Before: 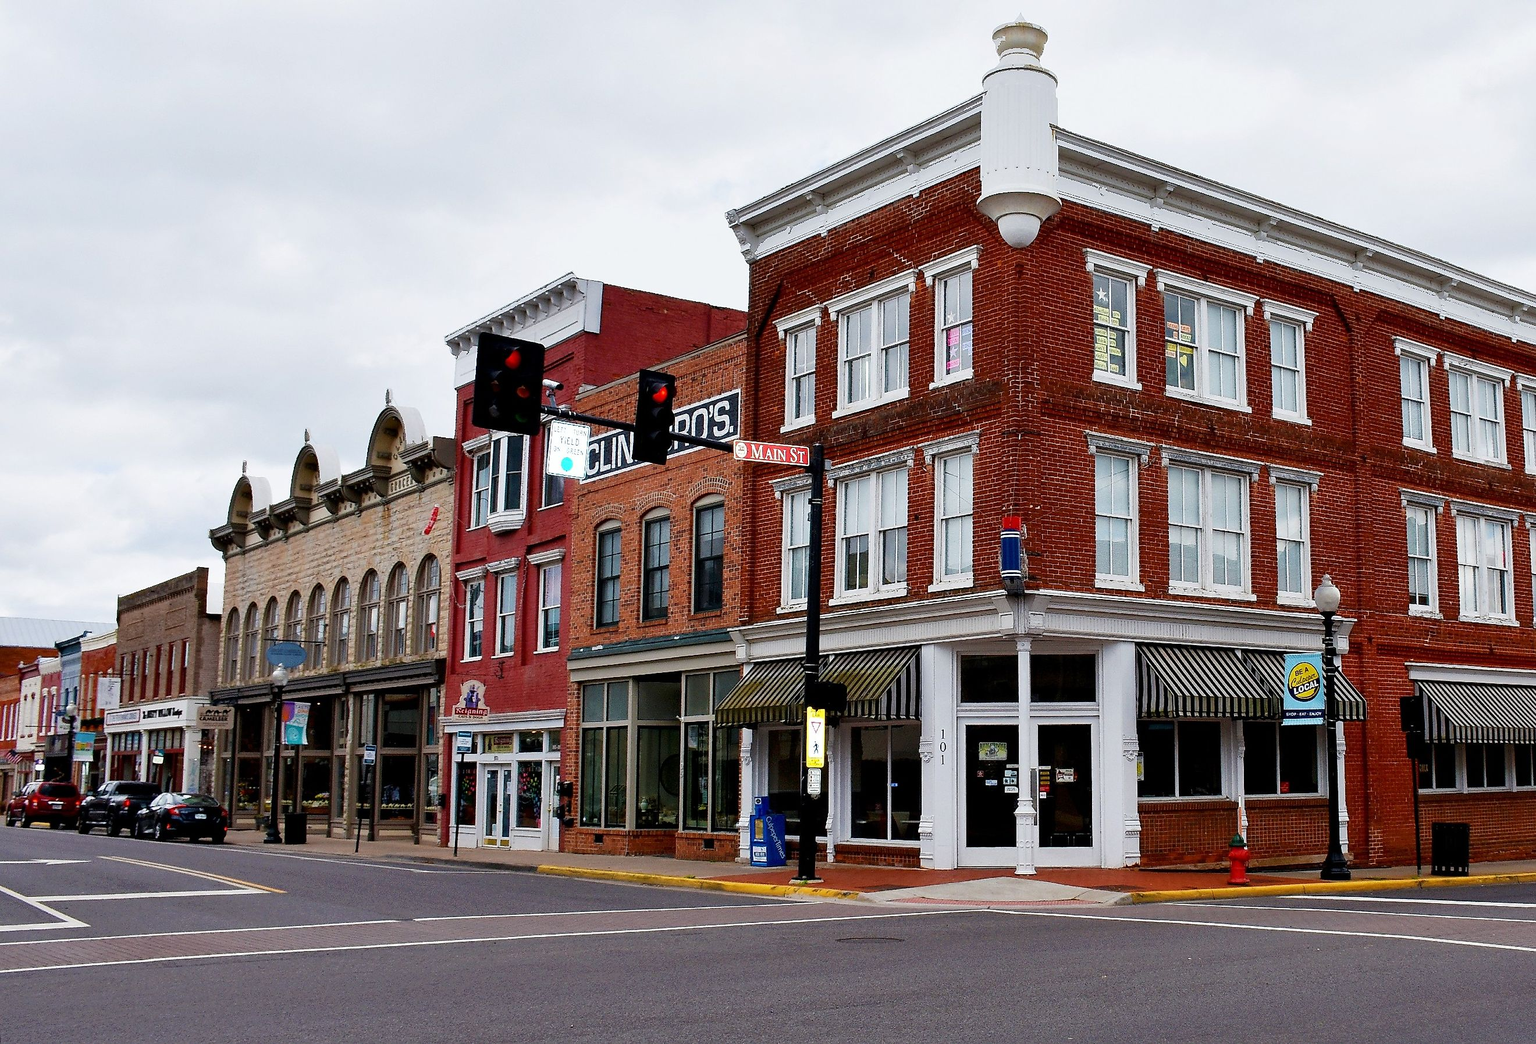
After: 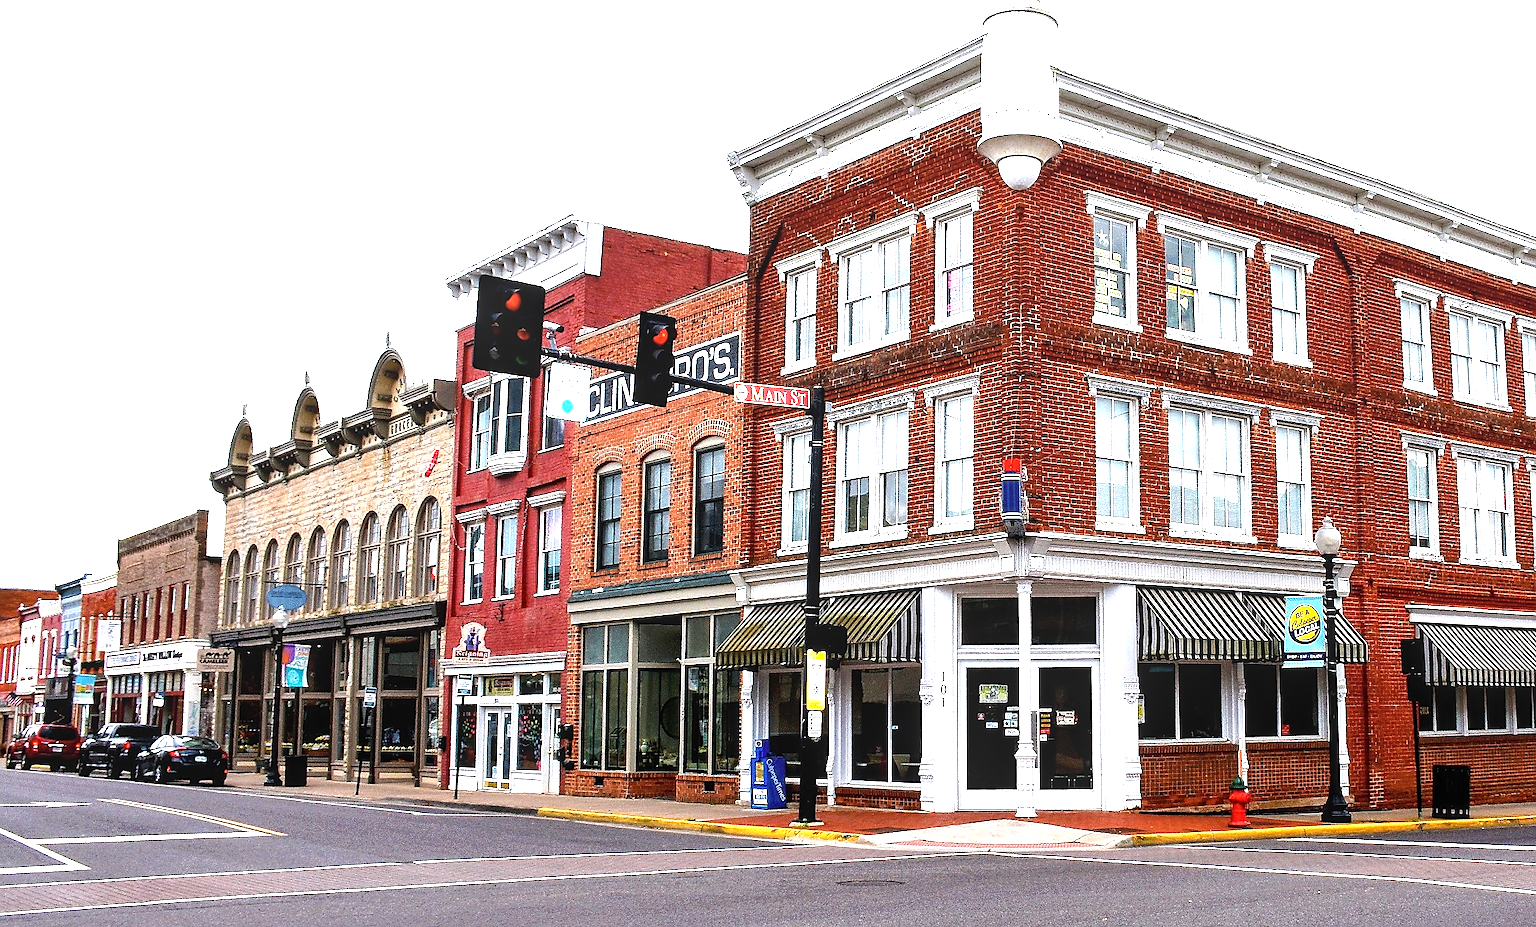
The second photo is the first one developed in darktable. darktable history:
crop and rotate: top 5.609%, bottom 5.609%
sharpen: on, module defaults
rotate and perspective: crop left 0, crop top 0
exposure: black level correction 0, exposure 0.95 EV, compensate exposure bias true, compensate highlight preservation false
tone equalizer: -8 EV -0.417 EV, -7 EV -0.389 EV, -6 EV -0.333 EV, -5 EV -0.222 EV, -3 EV 0.222 EV, -2 EV 0.333 EV, -1 EV 0.389 EV, +0 EV 0.417 EV, edges refinement/feathering 500, mask exposure compensation -1.57 EV, preserve details no
local contrast: on, module defaults
